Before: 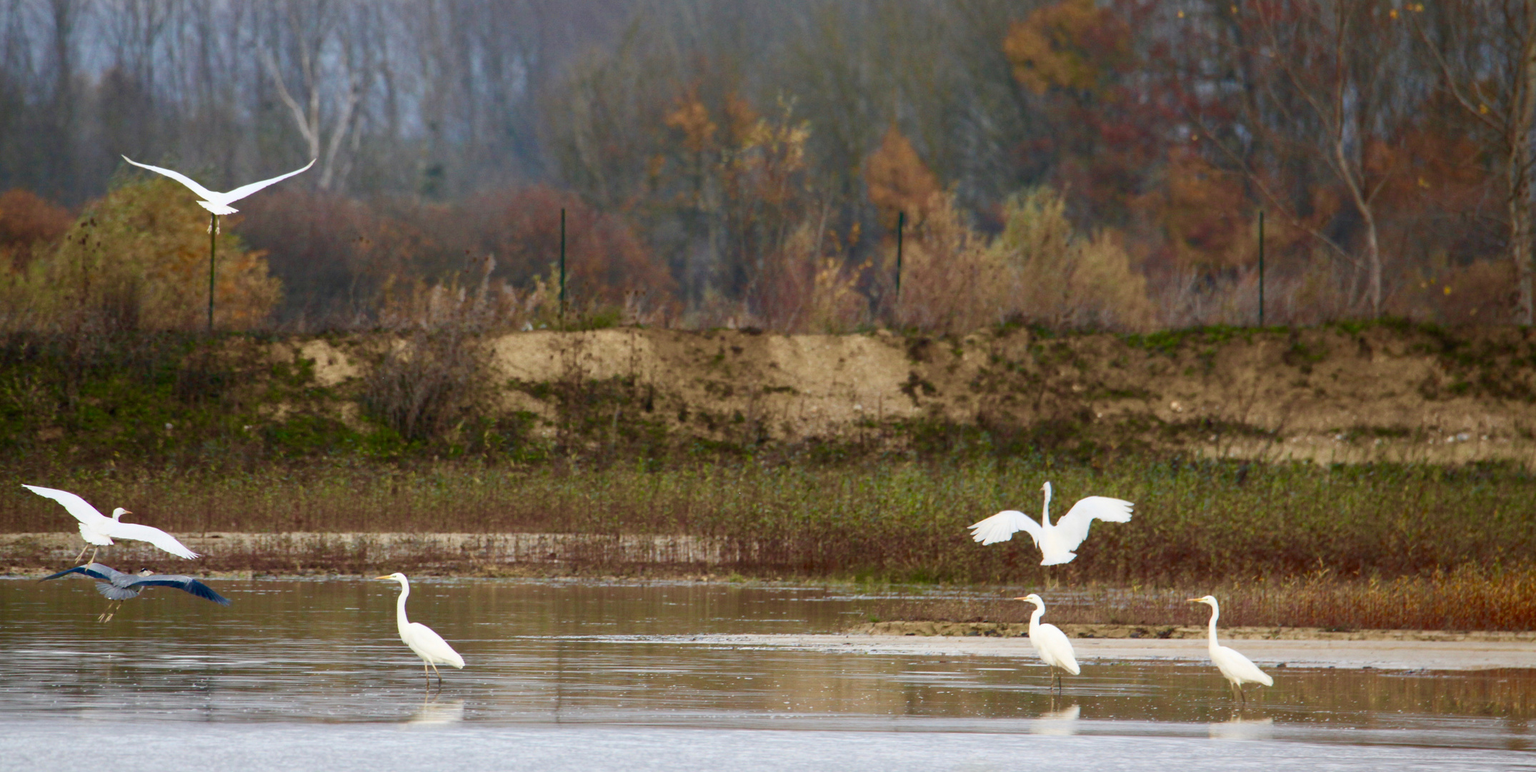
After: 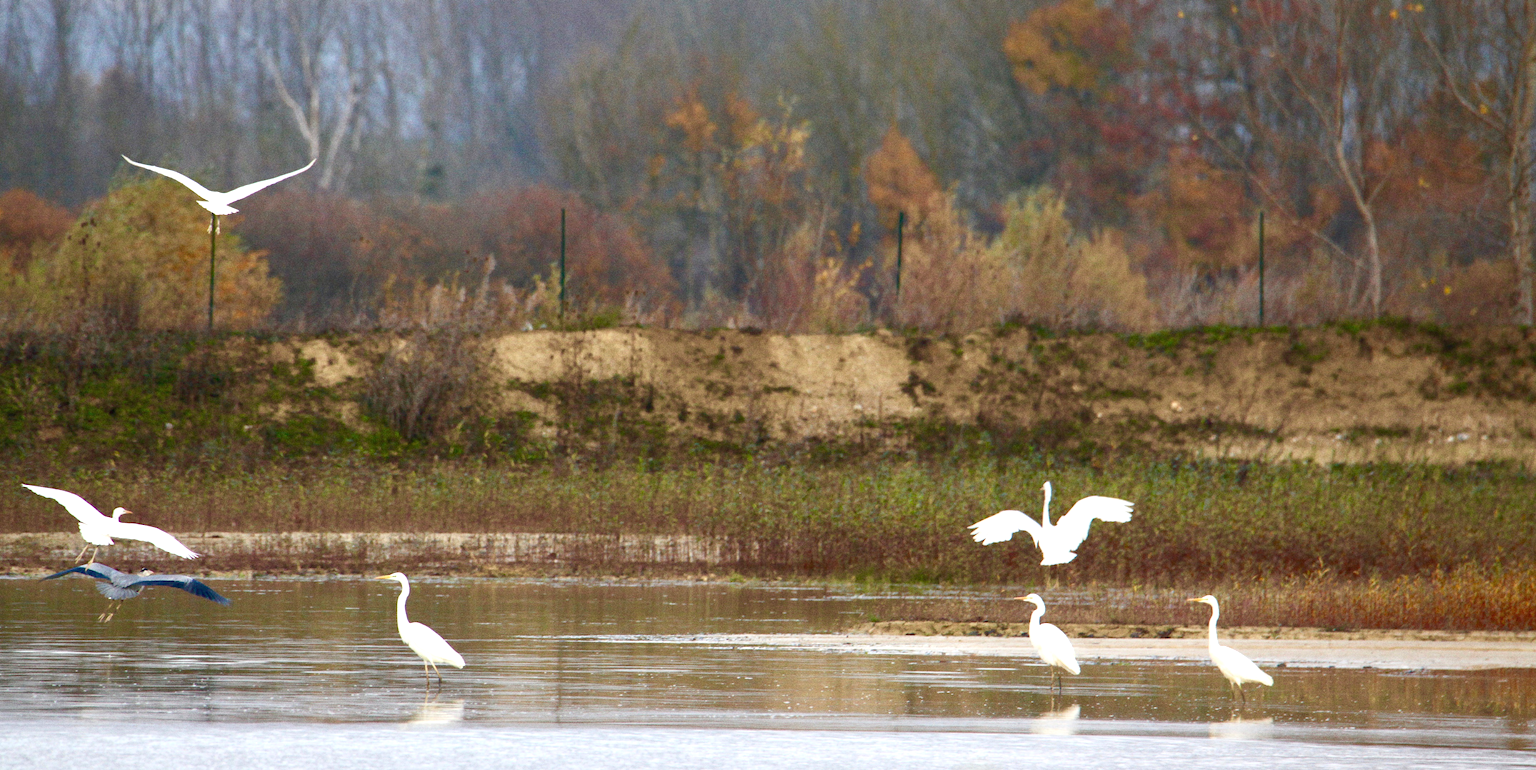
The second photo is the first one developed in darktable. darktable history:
exposure: black level correction 0, exposure 0.5 EV, compensate highlight preservation false
crop: bottom 0.071%
grain: coarseness 0.09 ISO
shadows and highlights: shadows 43.06, highlights 6.94
